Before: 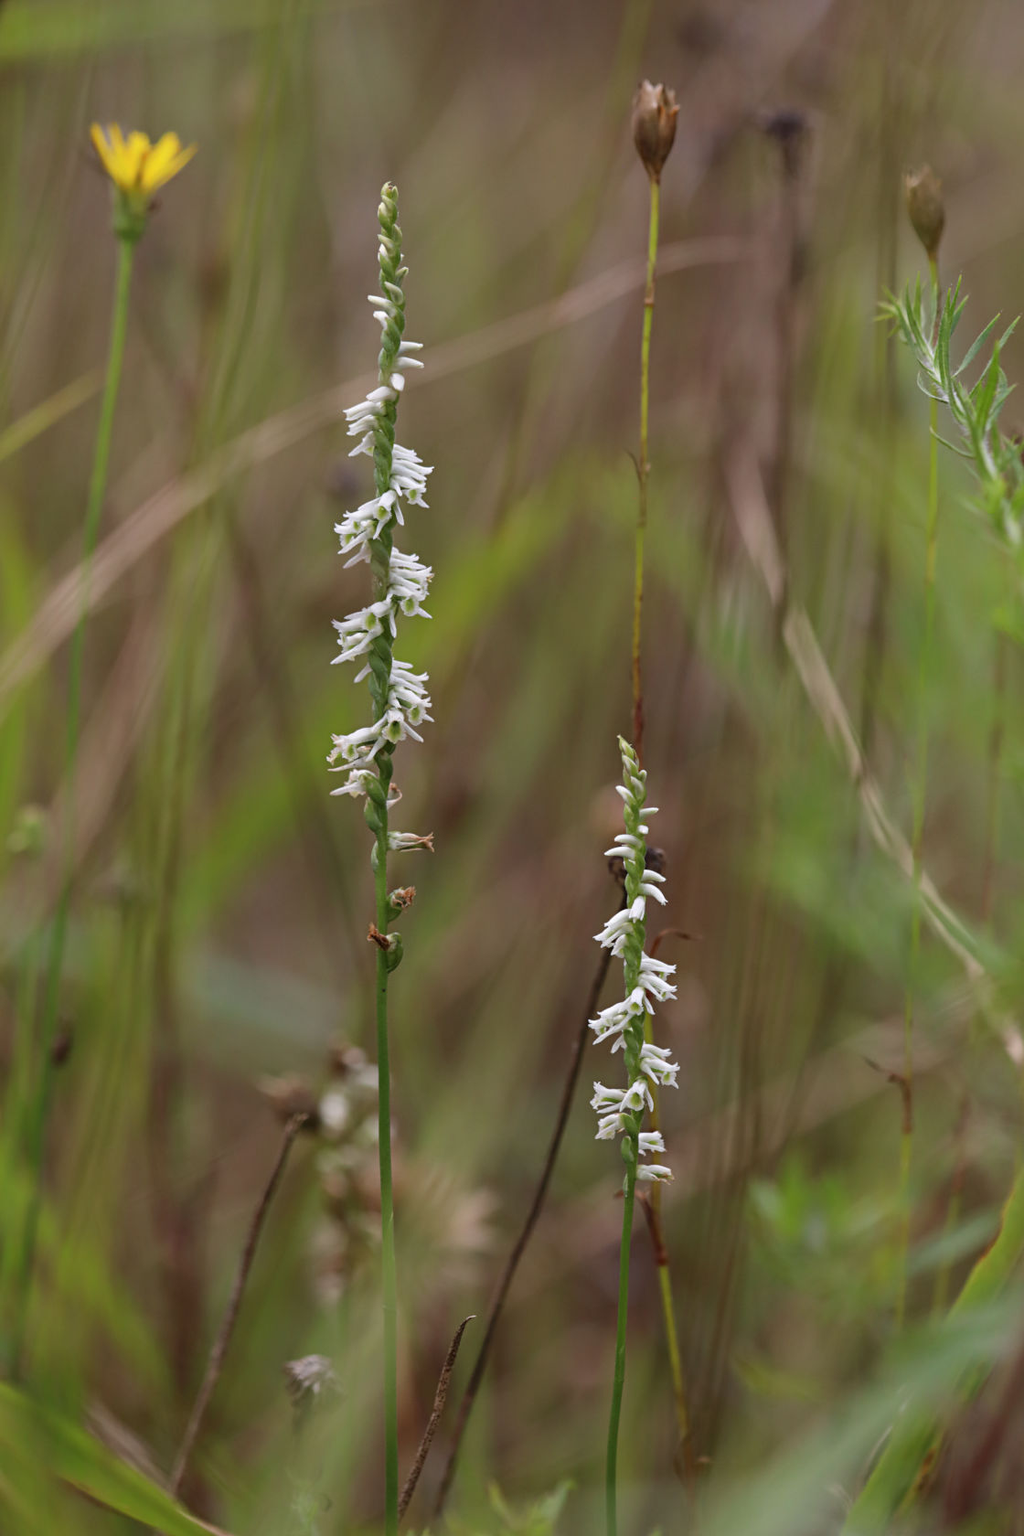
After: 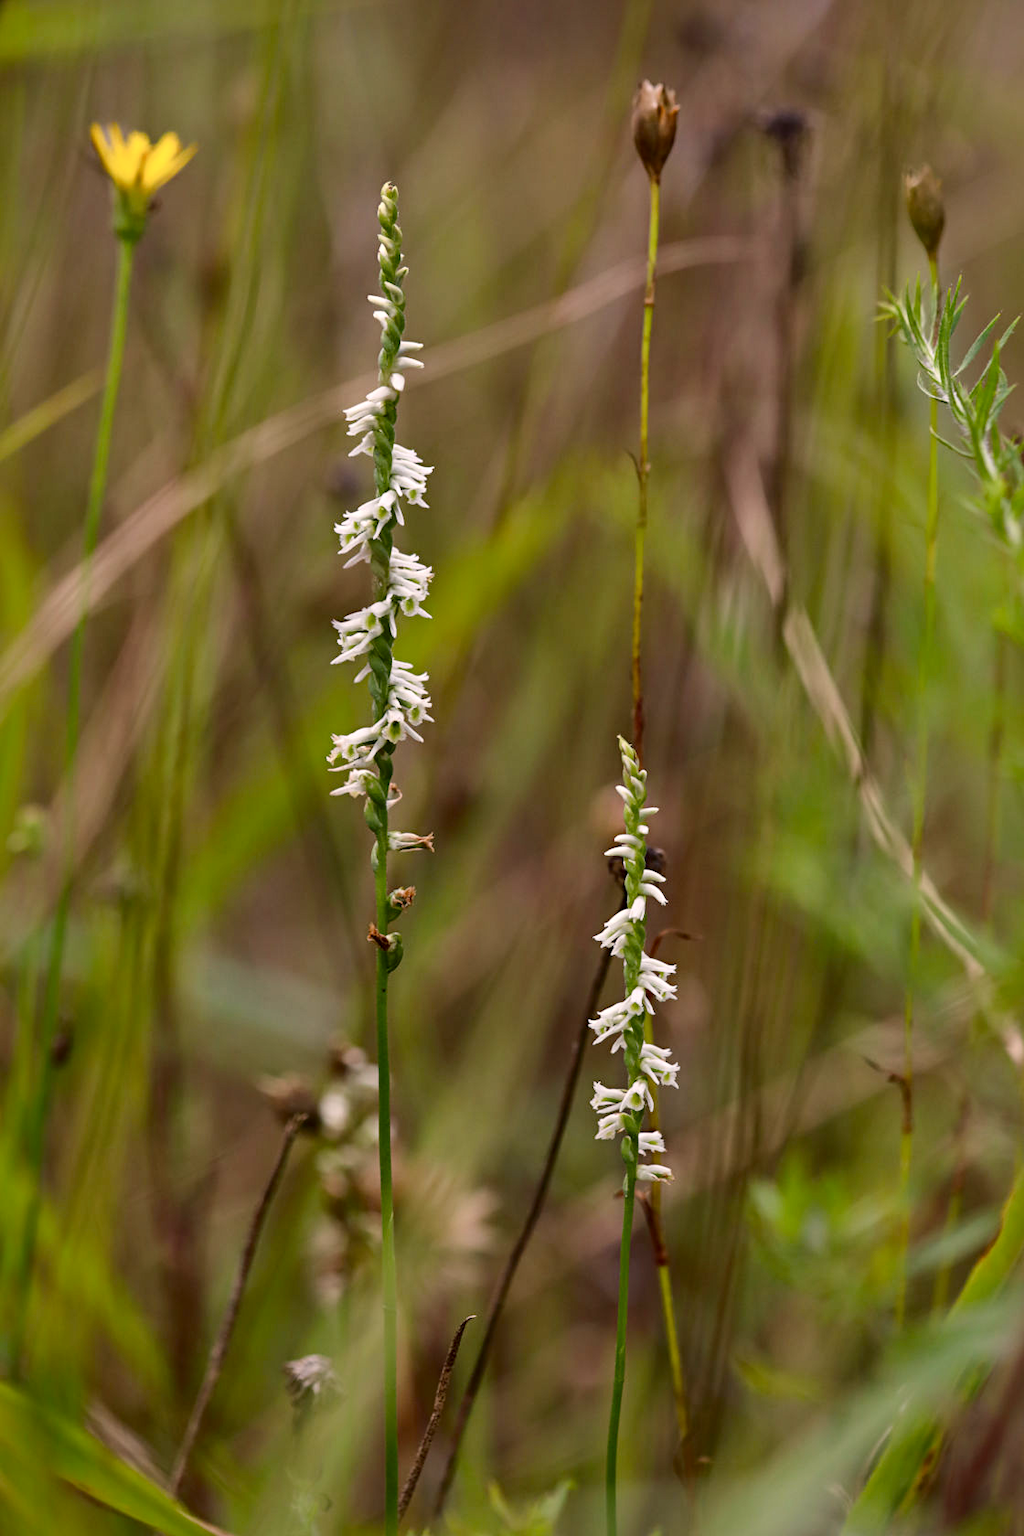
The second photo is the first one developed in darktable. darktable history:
color balance rgb: highlights gain › chroma 3.022%, highlights gain › hue 60.26°, perceptual saturation grading › global saturation 0.934%, perceptual saturation grading › highlights -9.22%, perceptual saturation grading › mid-tones 18.771%, perceptual saturation grading › shadows 28.521%, global vibrance 20%
local contrast: mode bilateral grid, contrast 25, coarseness 60, detail 152%, midtone range 0.2
